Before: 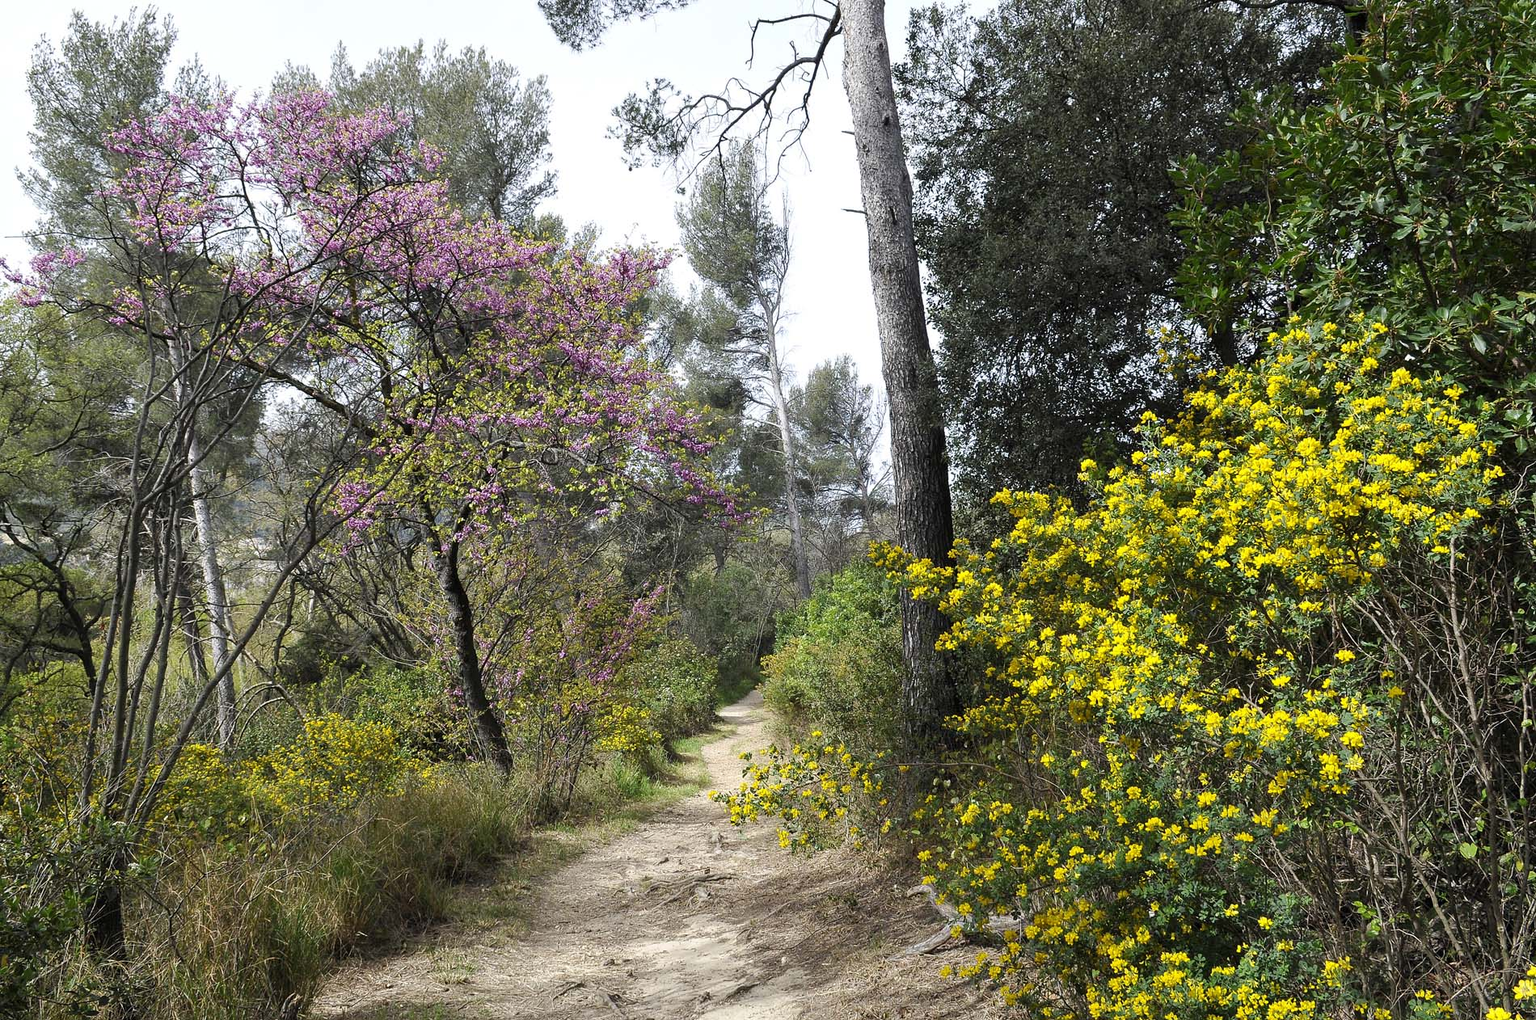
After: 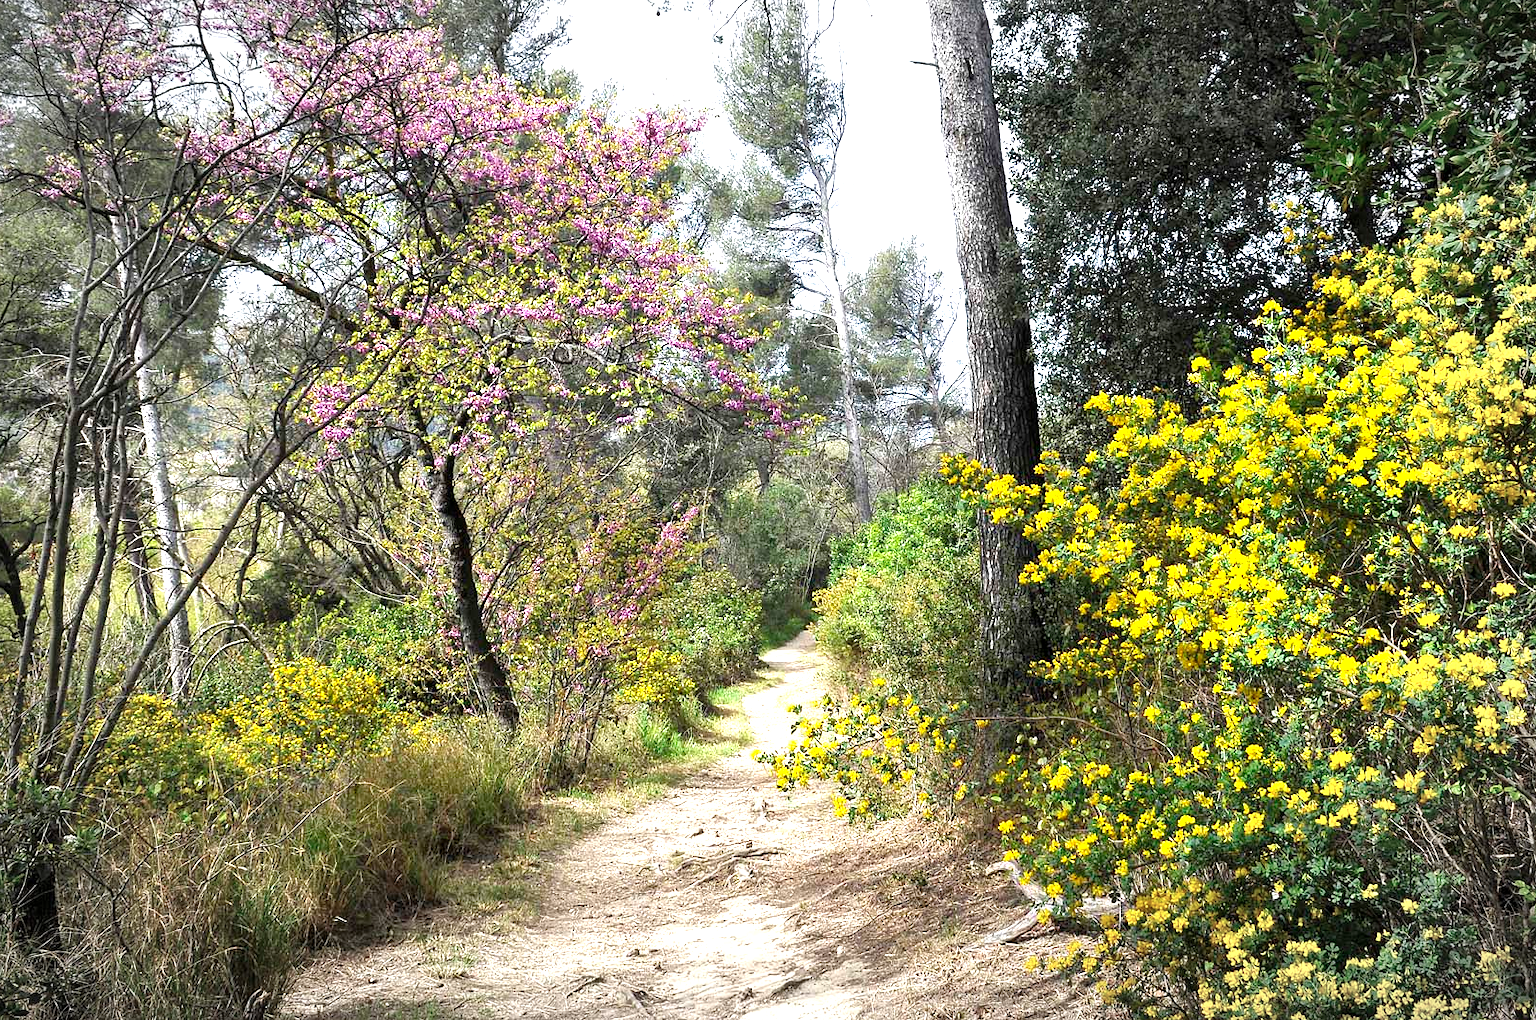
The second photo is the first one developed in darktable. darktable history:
local contrast: mode bilateral grid, contrast 20, coarseness 50, detail 120%, midtone range 0.2
crop and rotate: left 4.842%, top 15.51%, right 10.668%
vignetting: automatic ratio true
exposure: black level correction 0, exposure 1.45 EV, compensate exposure bias true, compensate highlight preservation false
